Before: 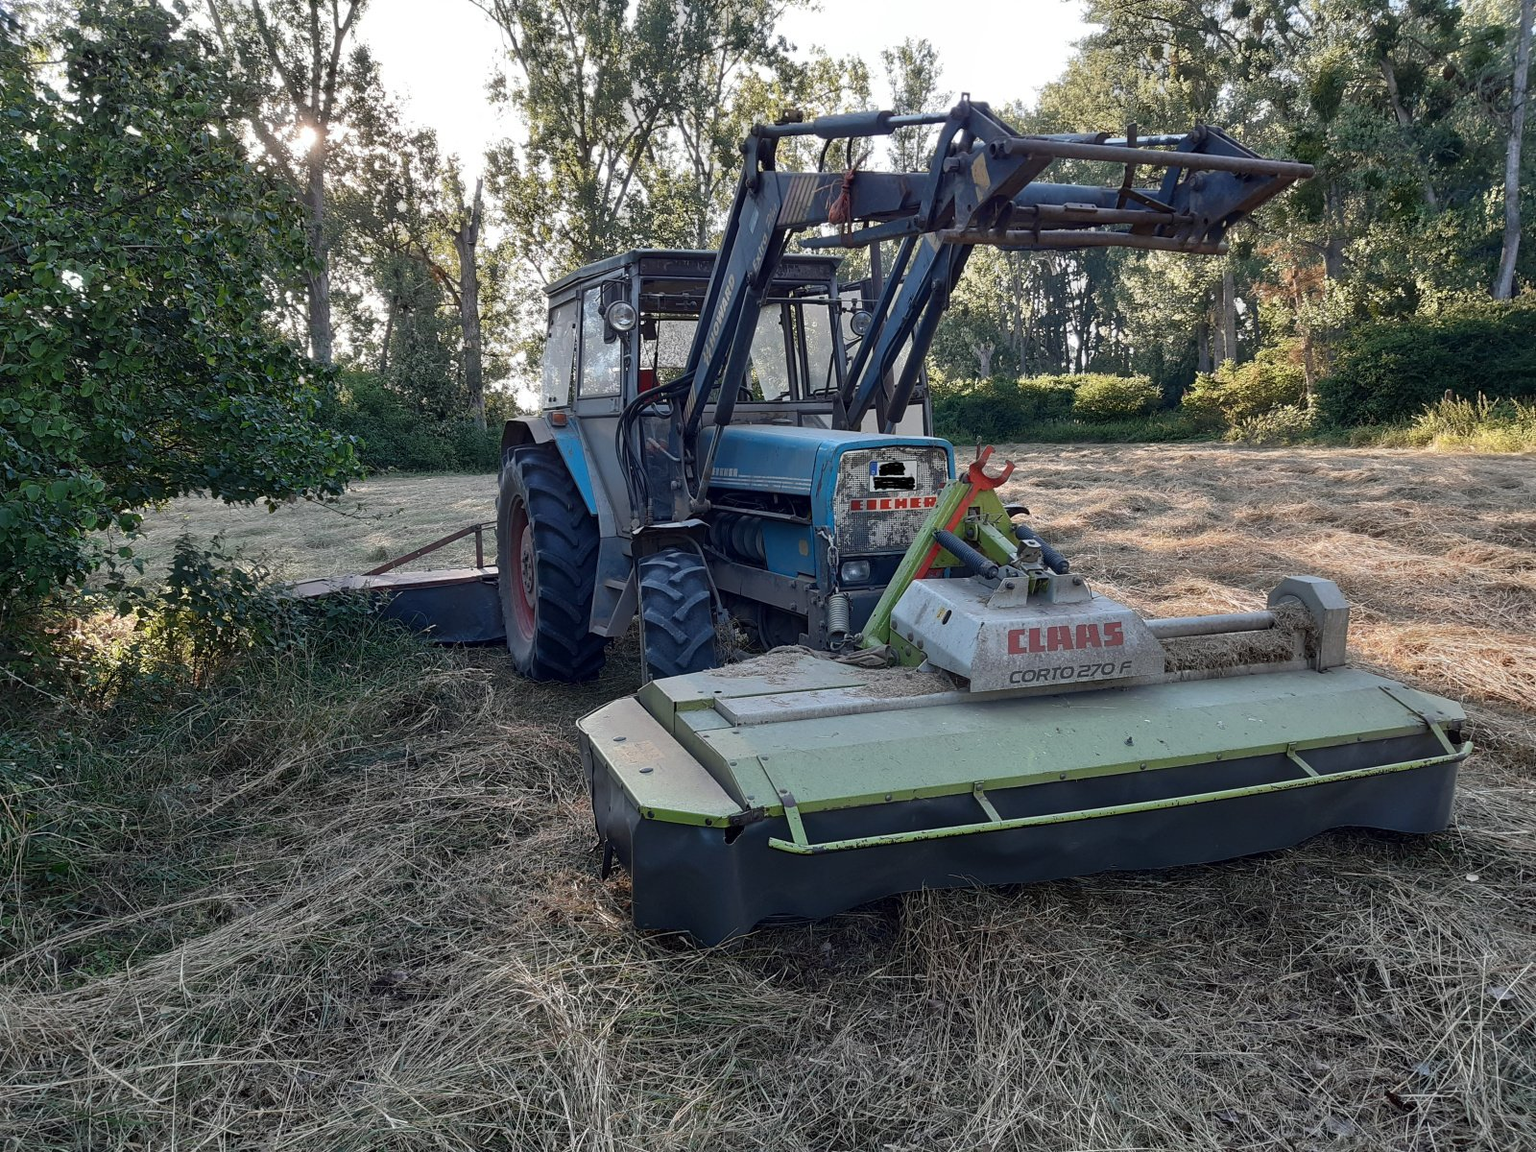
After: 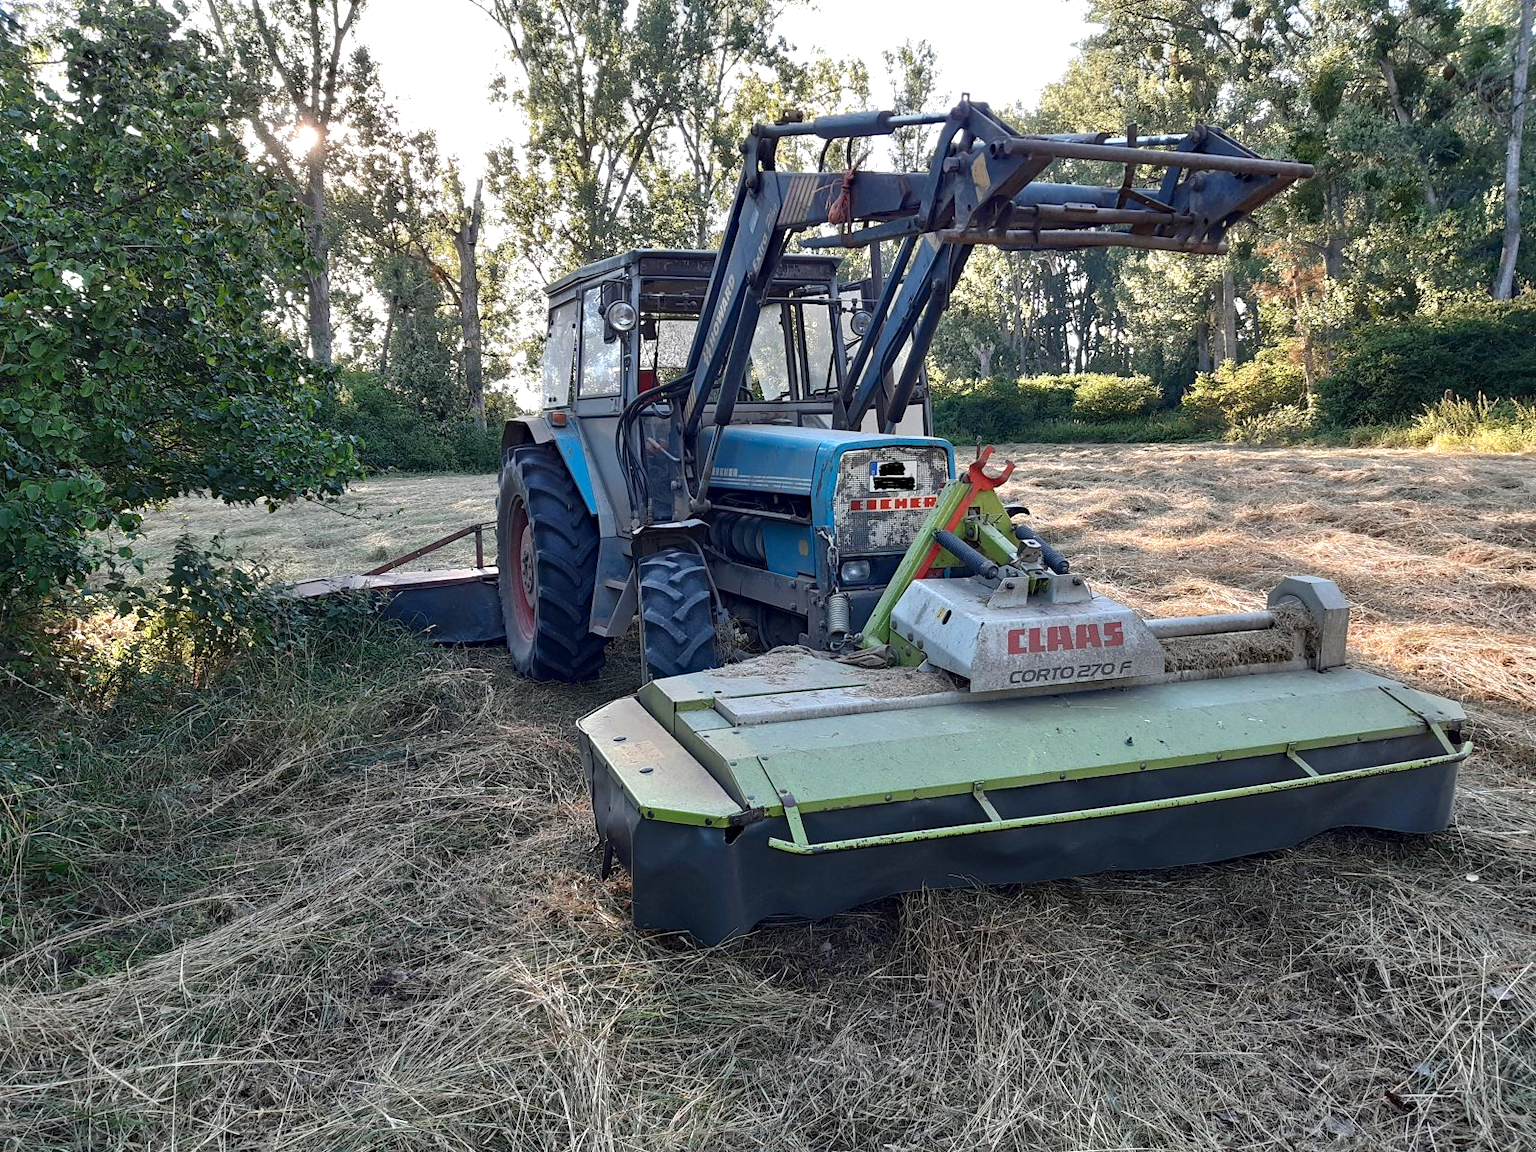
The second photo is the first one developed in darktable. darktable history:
exposure: exposure 0.571 EV, compensate highlight preservation false
haze removal: adaptive false
